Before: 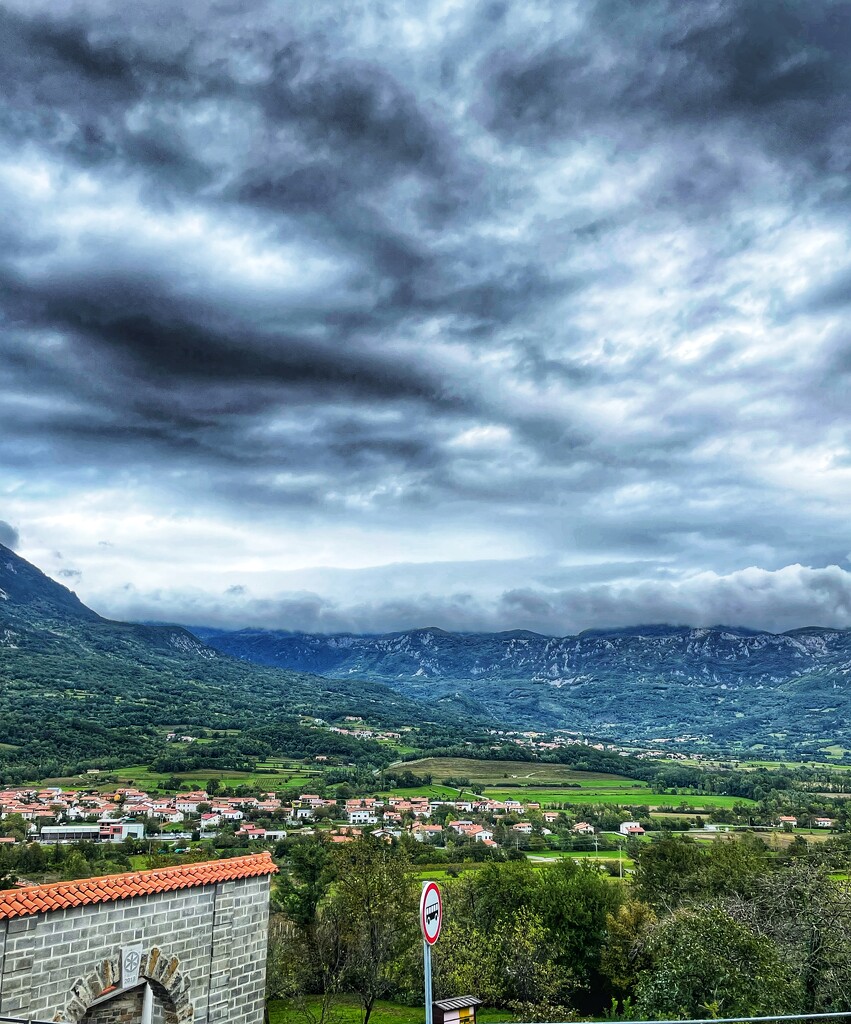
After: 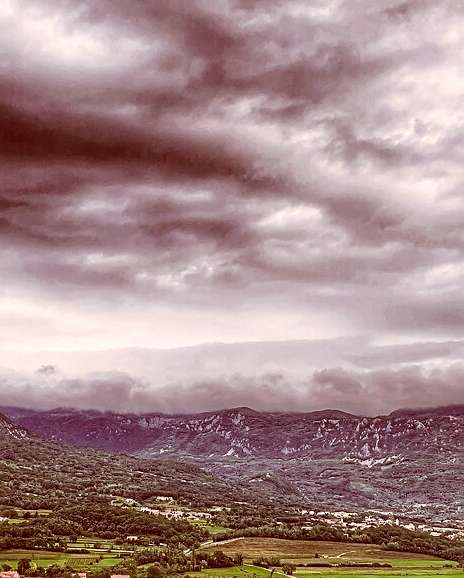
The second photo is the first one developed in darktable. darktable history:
color correction: highlights a* 9.26, highlights b* 8.99, shadows a* 39.87, shadows b* 39.42, saturation 0.8
sharpen: on, module defaults
crop and rotate: left 22.307%, top 21.524%, right 23.124%, bottom 21.996%
